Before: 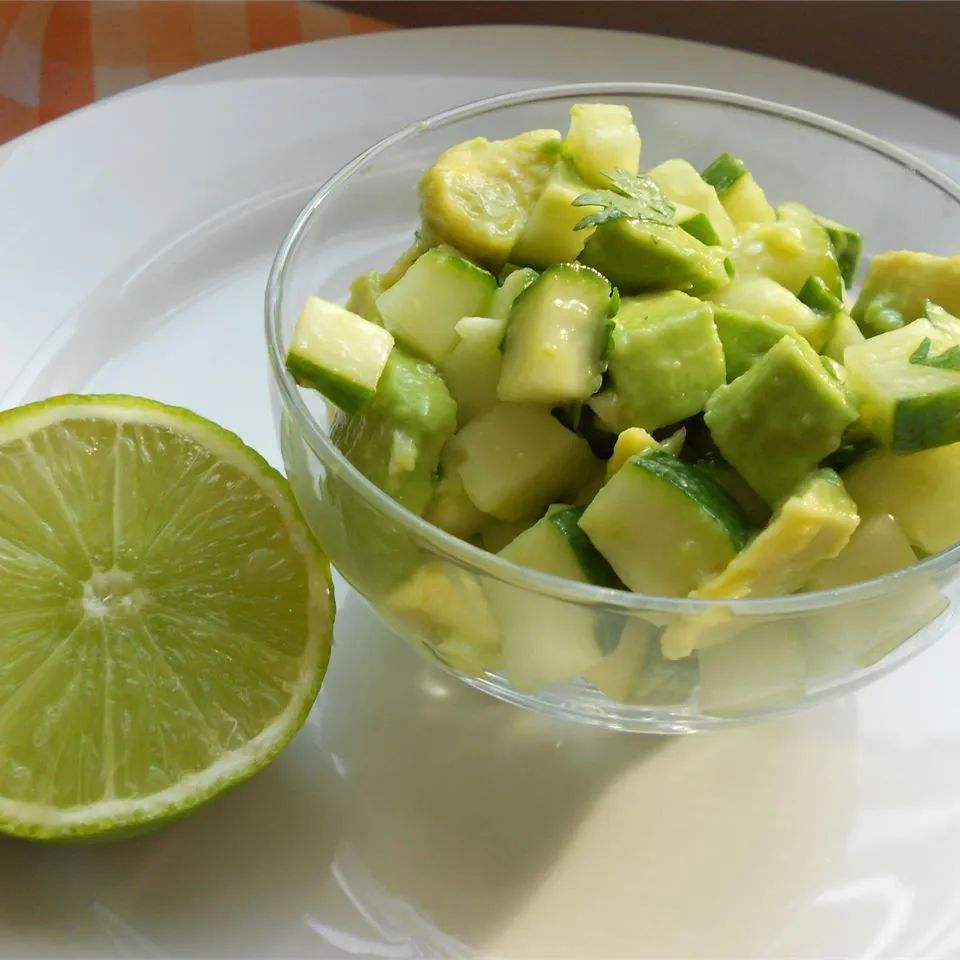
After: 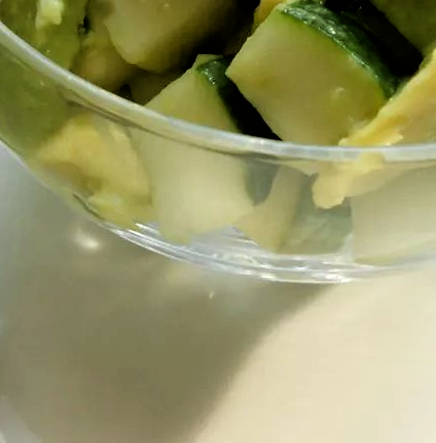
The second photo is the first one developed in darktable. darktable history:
filmic rgb: black relative exposure -3.64 EV, white relative exposure 2.44 EV, hardness 3.29
rotate and perspective: rotation -1.32°, lens shift (horizontal) -0.031, crop left 0.015, crop right 0.985, crop top 0.047, crop bottom 0.982
crop: left 35.976%, top 45.819%, right 18.162%, bottom 5.807%
exposure: exposure -0.01 EV, compensate highlight preservation false
